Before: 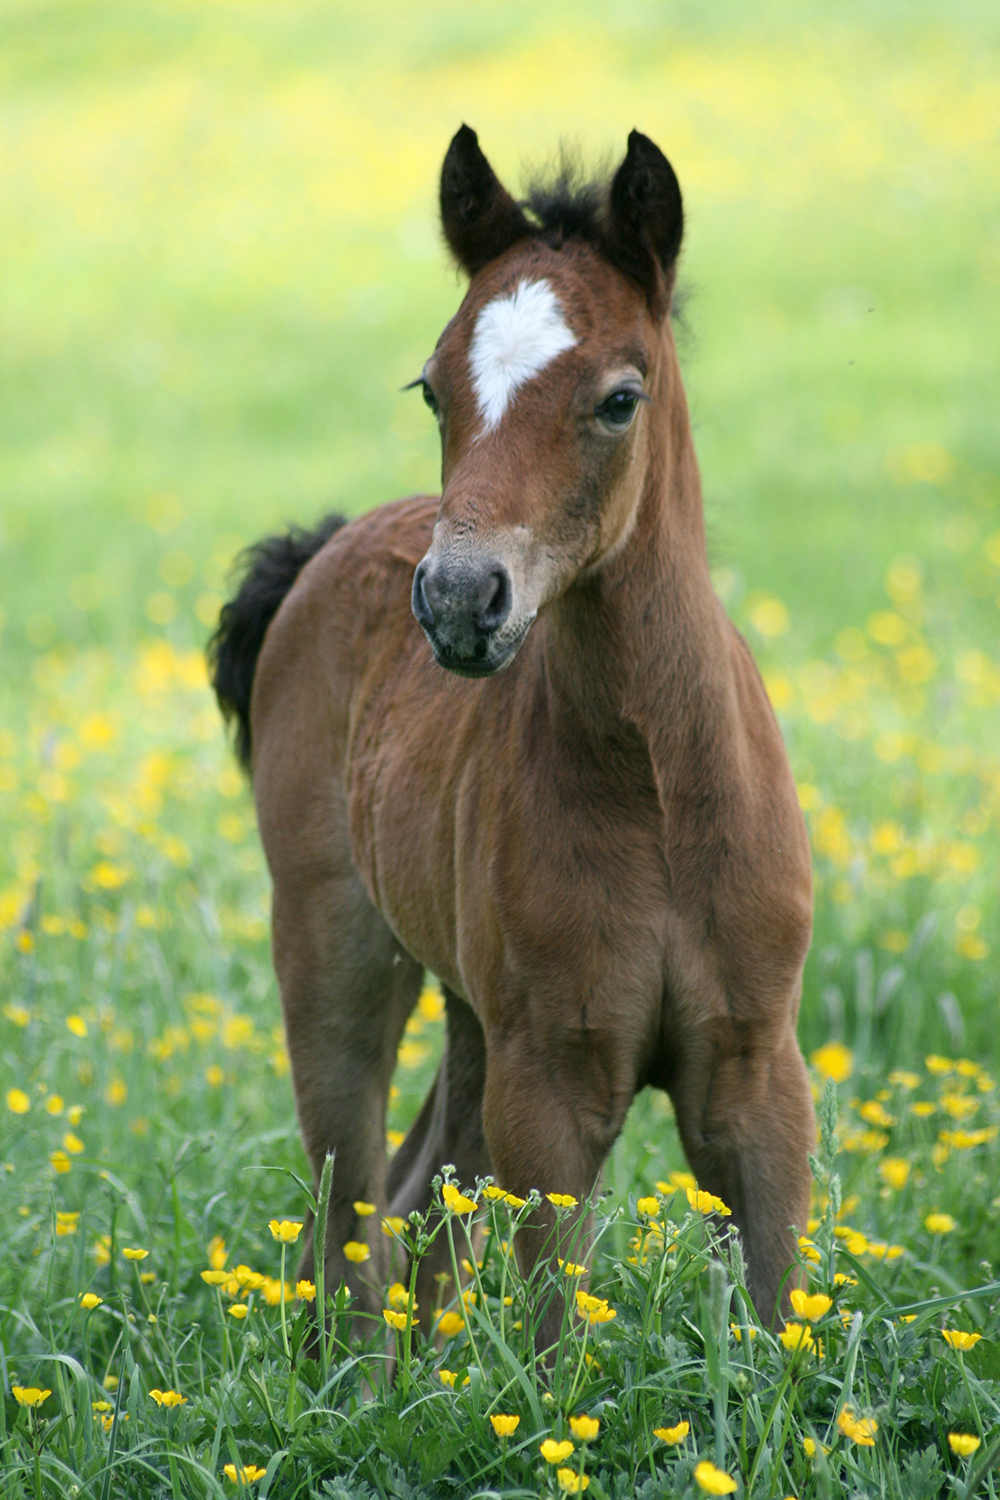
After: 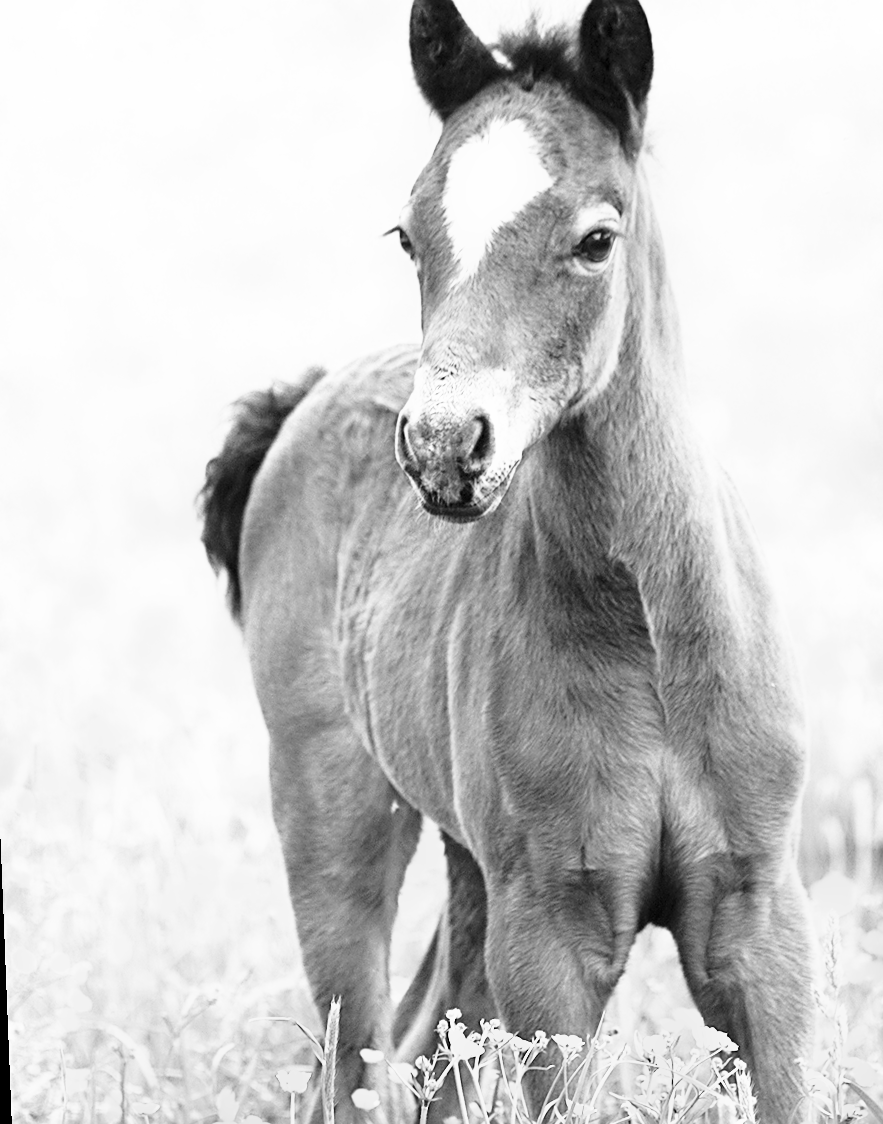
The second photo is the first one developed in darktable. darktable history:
monochrome: on, module defaults
crop: top 7.49%, right 9.717%, bottom 11.943%
color balance rgb: linear chroma grading › shadows 10%, linear chroma grading › highlights 10%, linear chroma grading › global chroma 15%, linear chroma grading › mid-tones 15%, perceptual saturation grading › global saturation 40%, perceptual saturation grading › highlights -25%, perceptual saturation grading › mid-tones 35%, perceptual saturation grading › shadows 35%, perceptual brilliance grading › global brilliance 11.29%, global vibrance 11.29%
base curve: curves: ch0 [(0, 0) (0.026, 0.03) (0.109, 0.232) (0.351, 0.748) (0.669, 0.968) (1, 1)], preserve colors none
sharpen: on, module defaults
velvia: on, module defaults
exposure: exposure 0.669 EV, compensate highlight preservation false
rotate and perspective: rotation -2.12°, lens shift (vertical) 0.009, lens shift (horizontal) -0.008, automatic cropping original format, crop left 0.036, crop right 0.964, crop top 0.05, crop bottom 0.959
